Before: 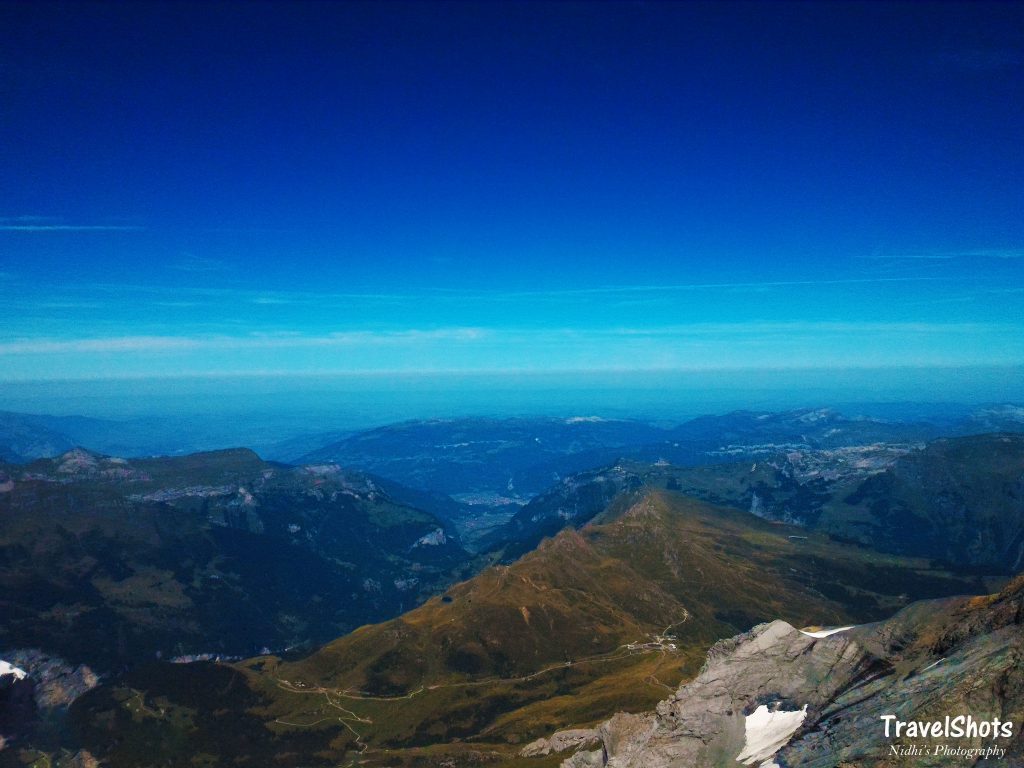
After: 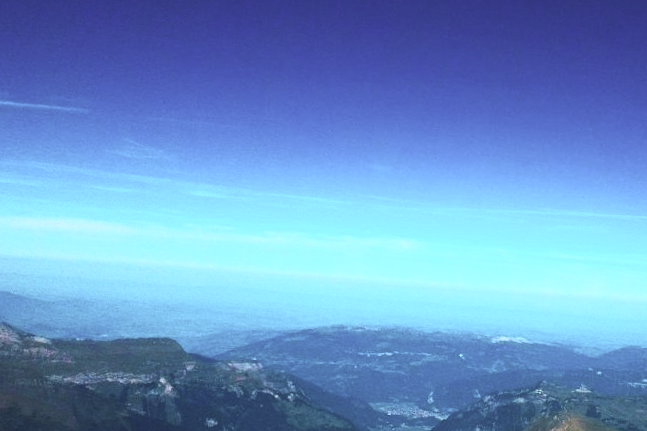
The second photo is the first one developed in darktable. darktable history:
crop and rotate: angle -4.99°, left 2.122%, top 6.945%, right 27.566%, bottom 30.519%
tone equalizer: on, module defaults
contrast brightness saturation: contrast 0.43, brightness 0.56, saturation -0.19
